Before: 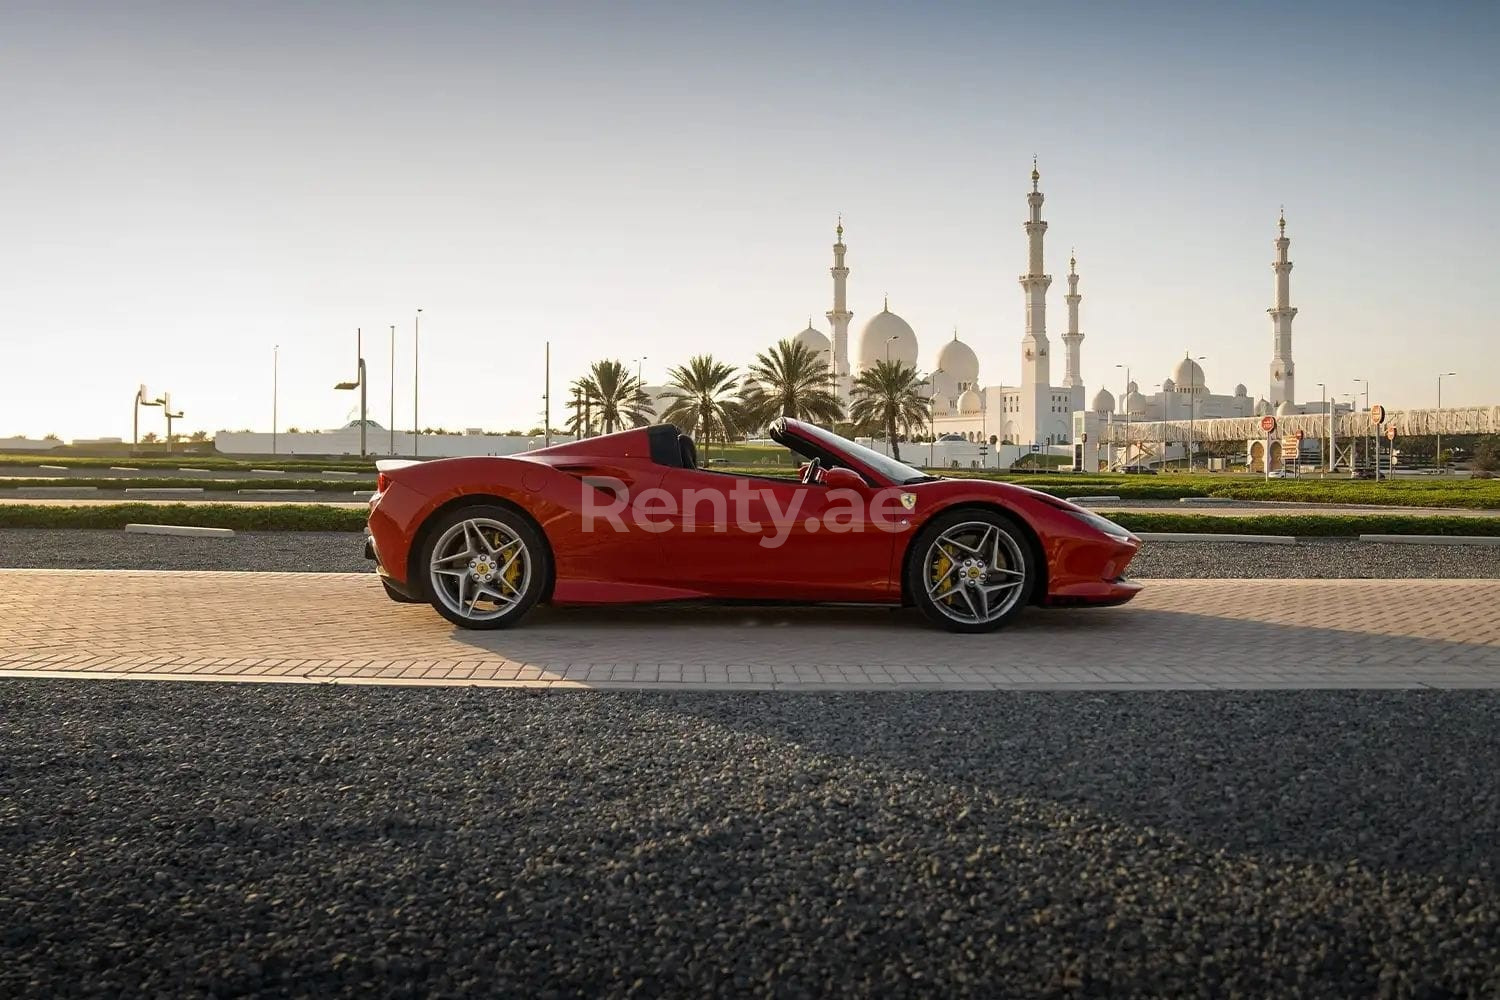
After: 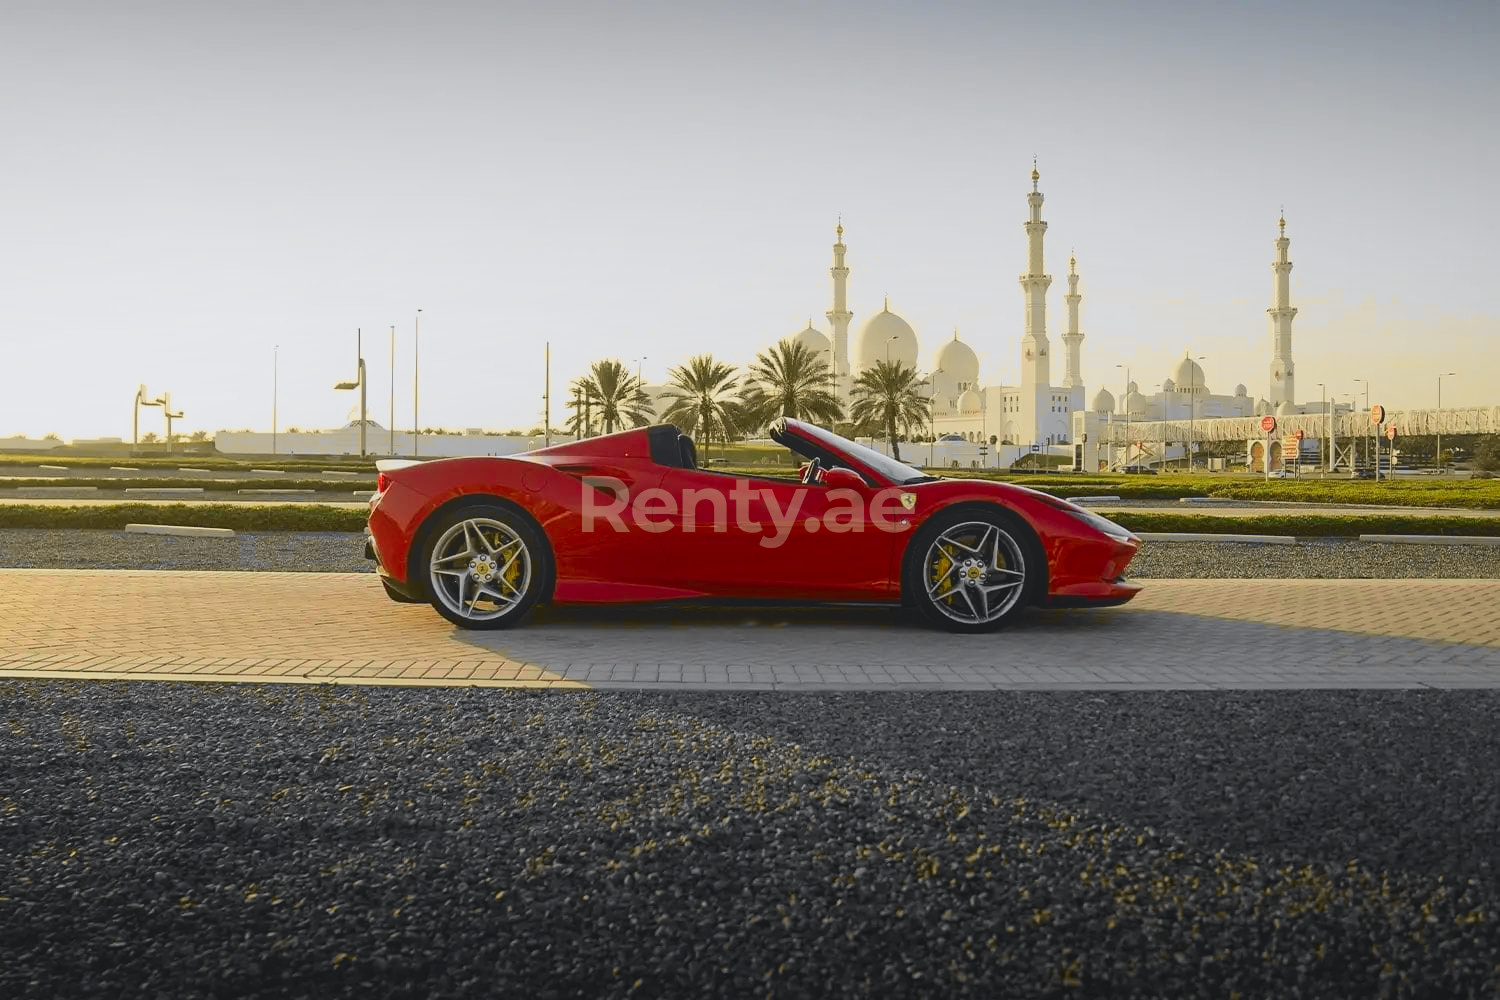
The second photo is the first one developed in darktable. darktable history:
tone curve: curves: ch0 [(0, 0) (0.071, 0.047) (0.266, 0.26) (0.483, 0.554) (0.753, 0.811) (1, 0.983)]; ch1 [(0, 0) (0.346, 0.307) (0.408, 0.387) (0.463, 0.465) (0.482, 0.493) (0.502, 0.5) (0.517, 0.502) (0.55, 0.548) (0.597, 0.61) (0.651, 0.698) (1, 1)]; ch2 [(0, 0) (0.346, 0.34) (0.434, 0.46) (0.485, 0.494) (0.5, 0.494) (0.517, 0.506) (0.526, 0.545) (0.583, 0.61) (0.625, 0.659) (1, 1)], color space Lab, independent channels, preserve colors none
local contrast: detail 72%
